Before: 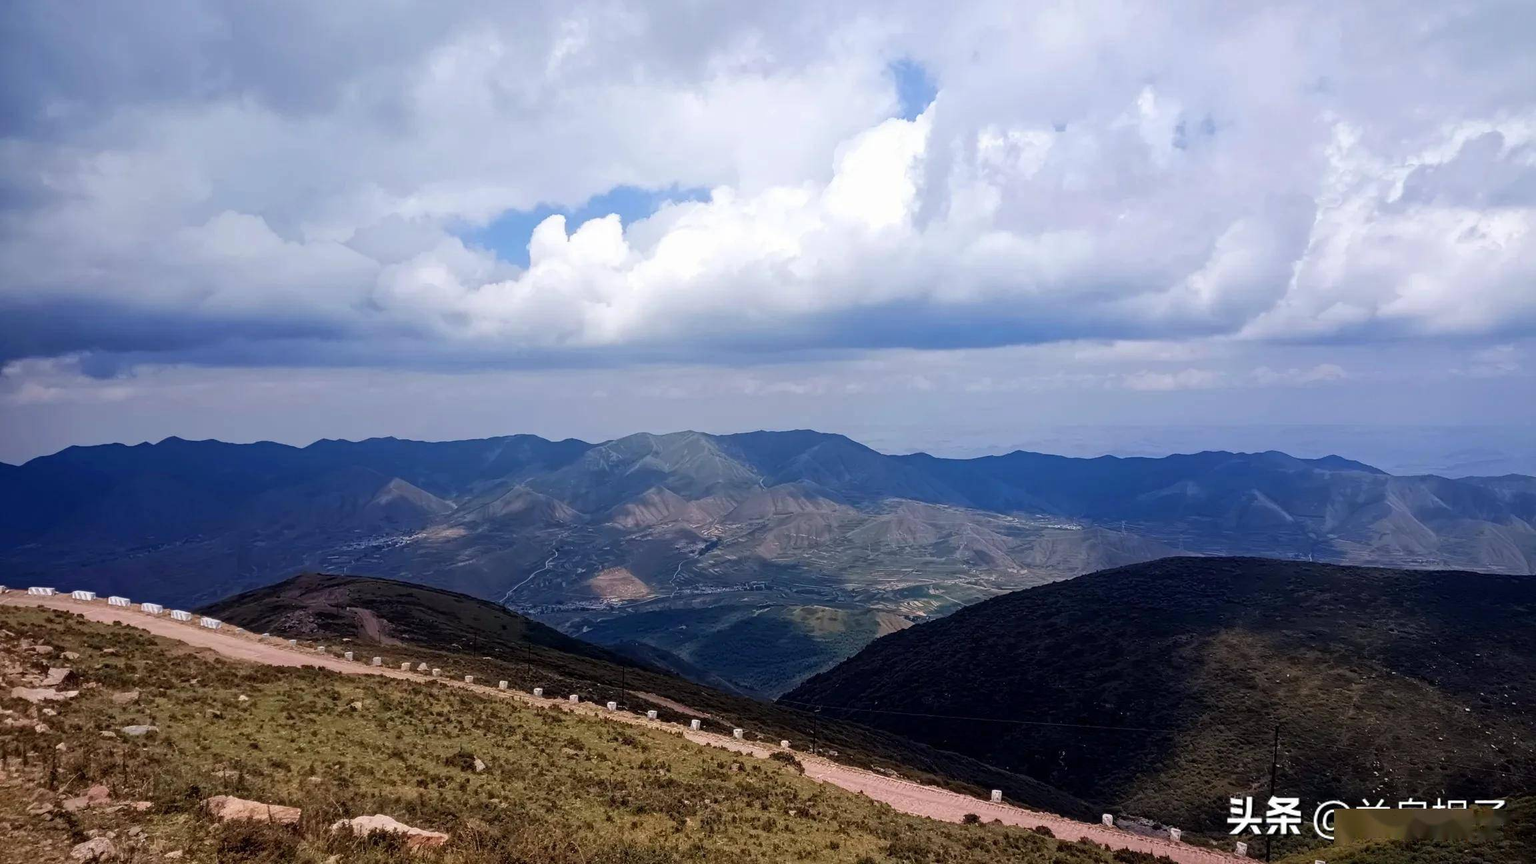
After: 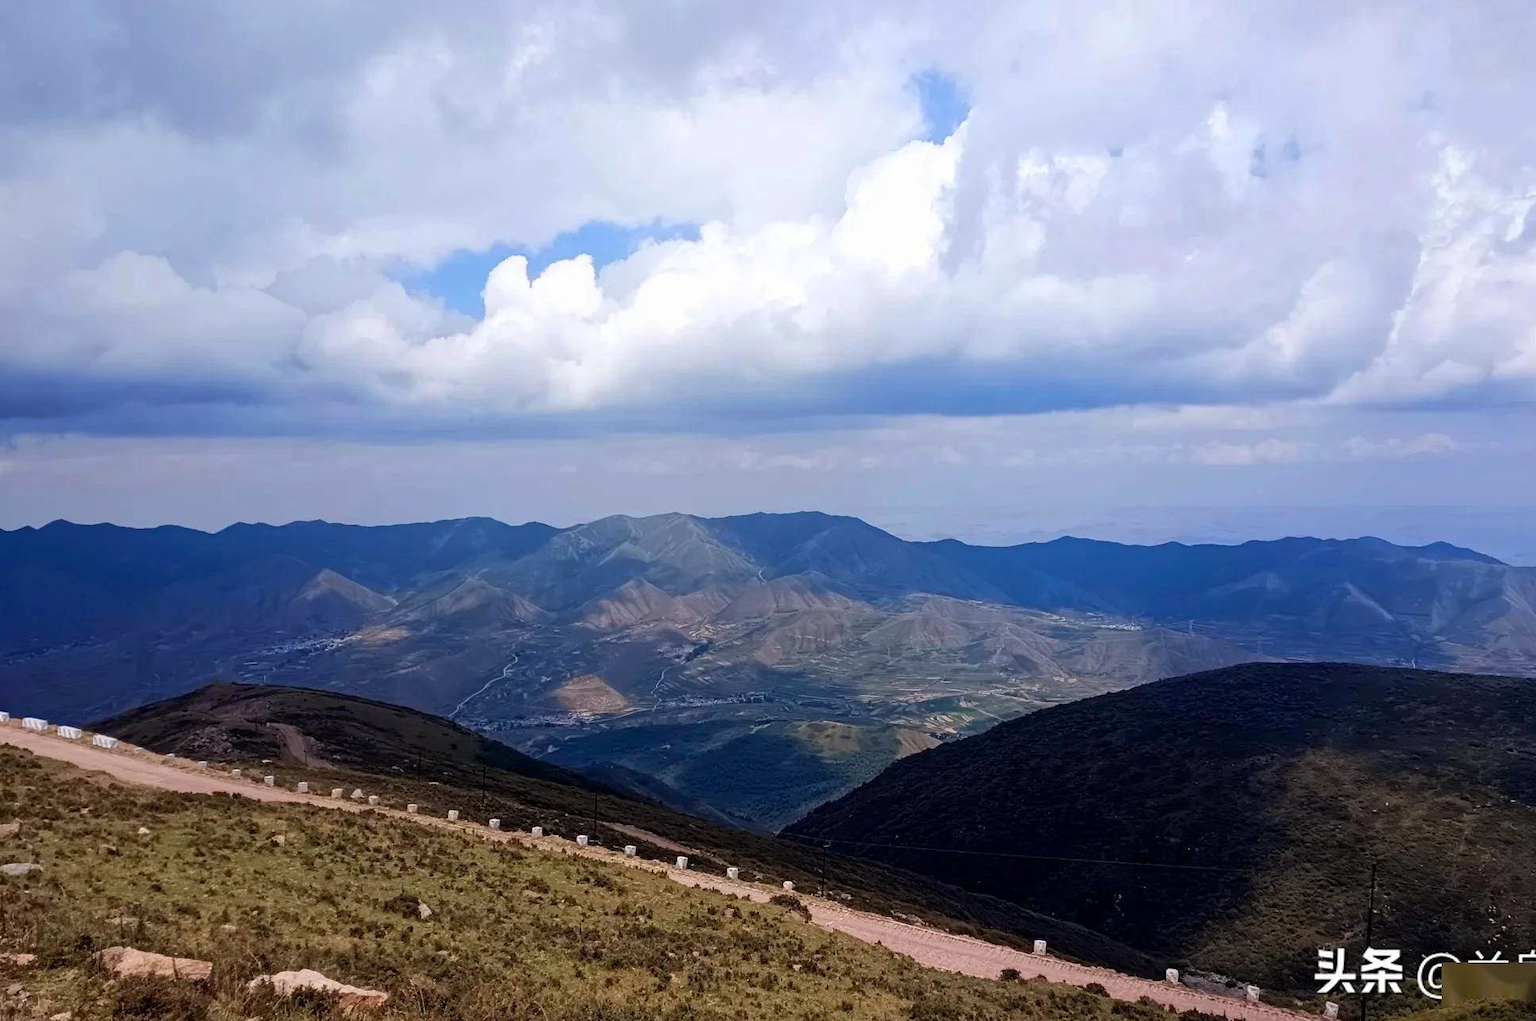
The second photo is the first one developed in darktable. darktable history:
color zones: curves: ch0 [(0.068, 0.464) (0.25, 0.5) (0.48, 0.508) (0.75, 0.536) (0.886, 0.476) (0.967, 0.456)]; ch1 [(0.066, 0.456) (0.25, 0.5) (0.616, 0.508) (0.746, 0.56) (0.934, 0.444)]
crop: left 8.026%, right 7.374%
